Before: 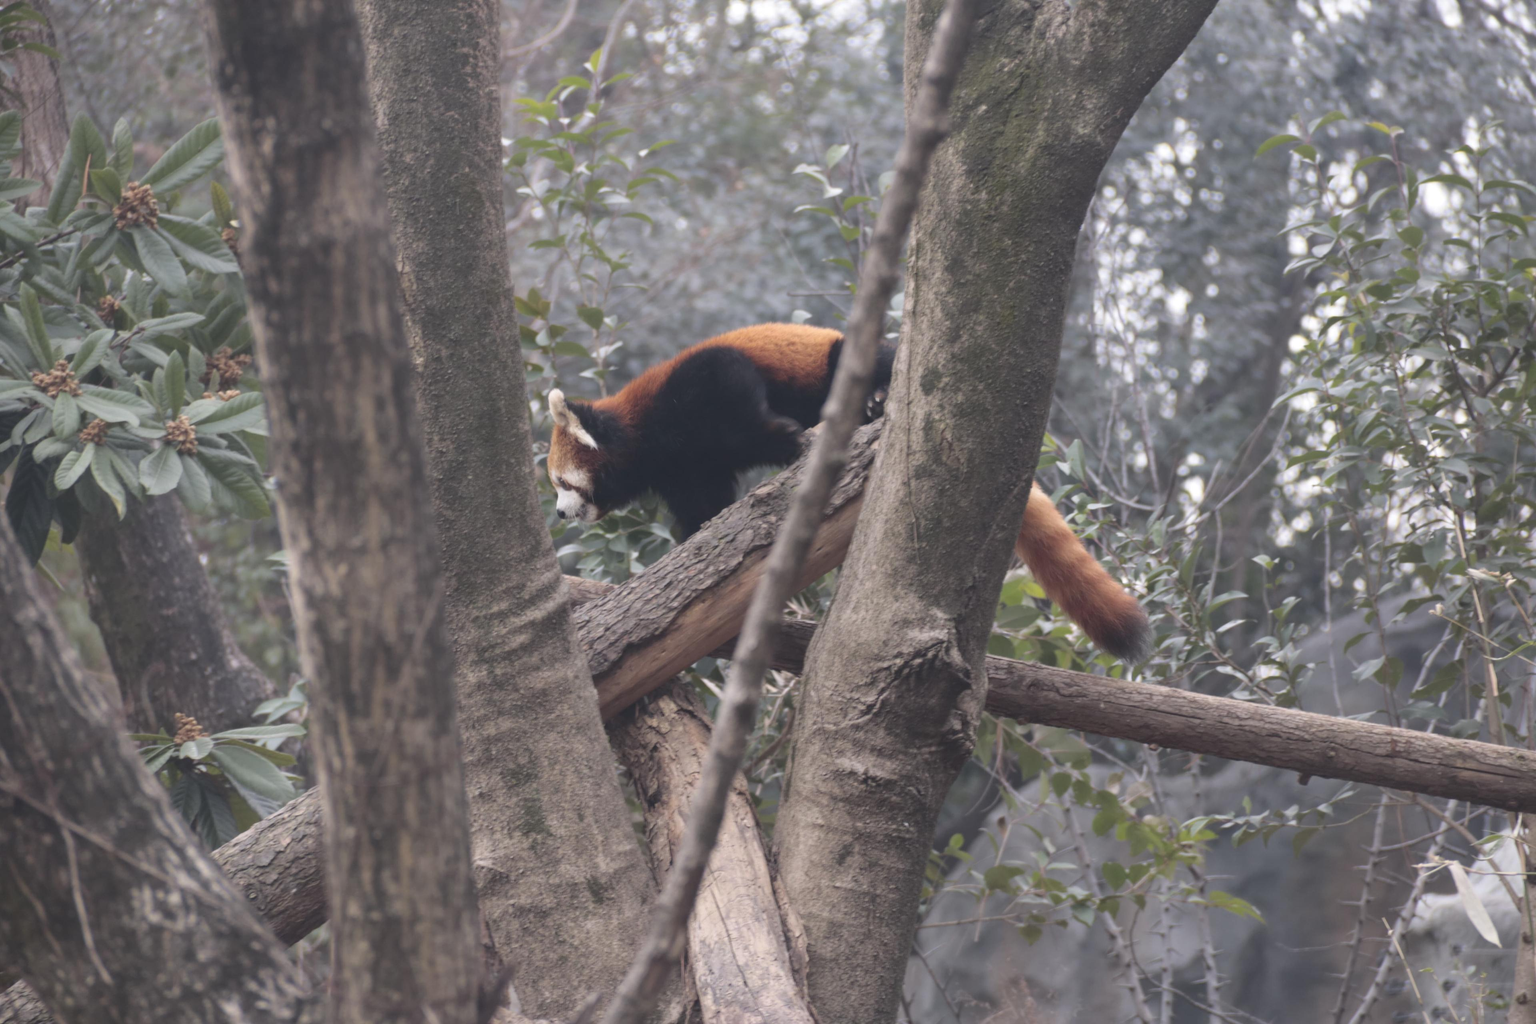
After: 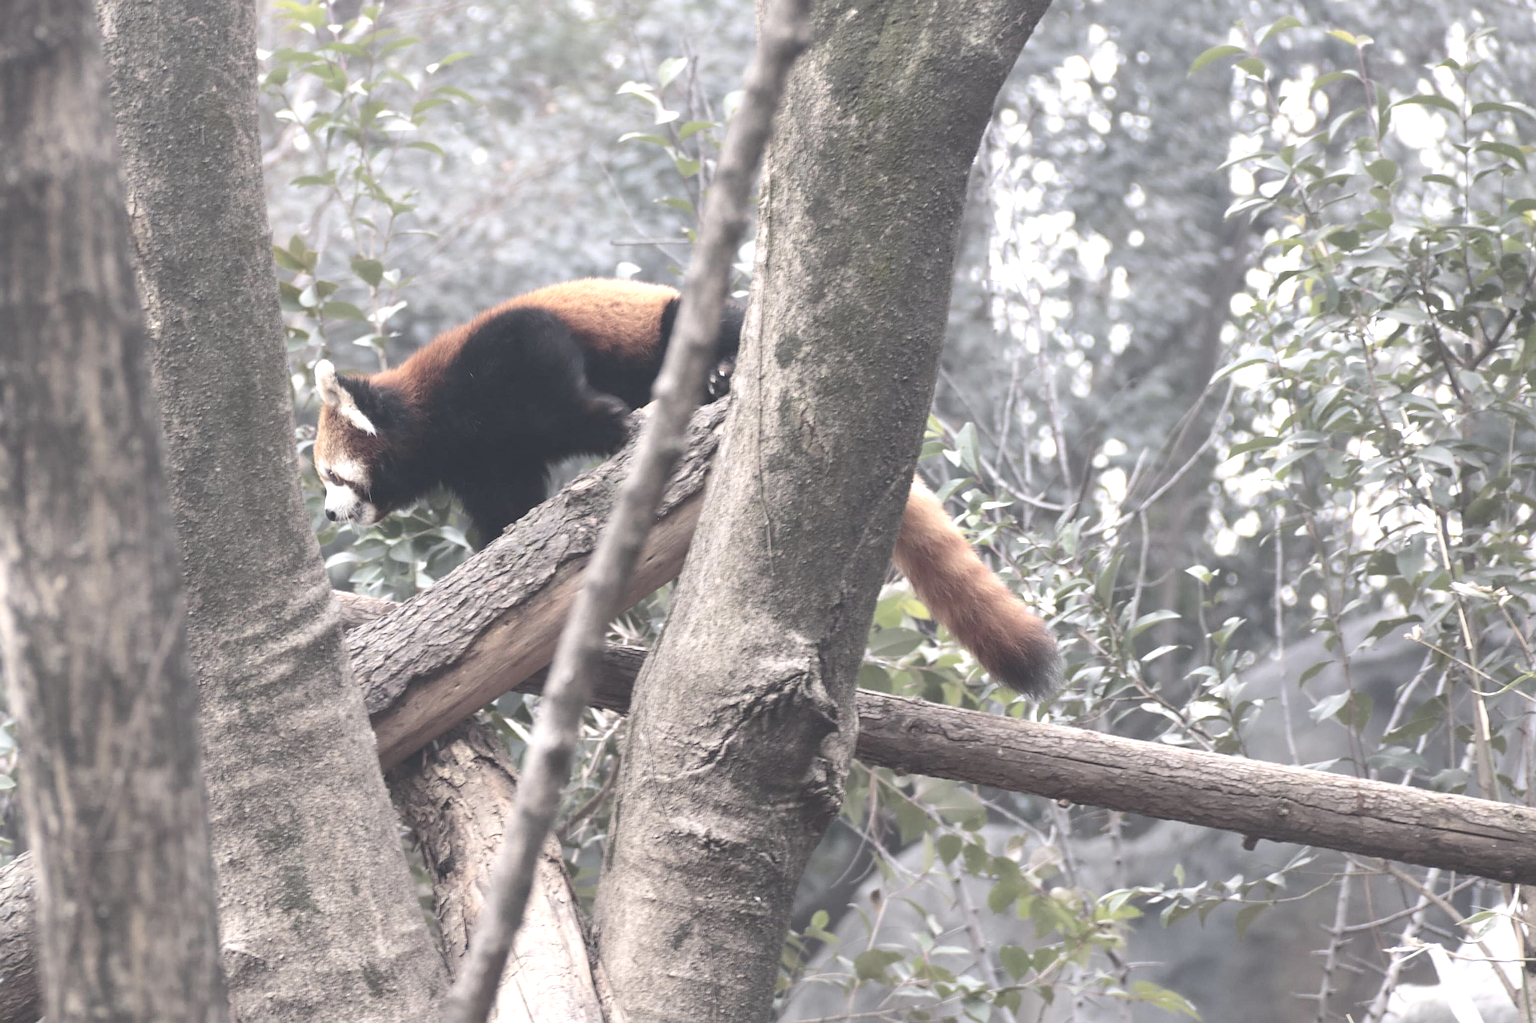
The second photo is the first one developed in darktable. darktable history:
exposure: black level correction 0, exposure 1 EV, compensate exposure bias true, compensate highlight preservation false
crop: left 19.159%, top 9.58%, bottom 9.58%
sharpen: amount 0.6
contrast brightness saturation: contrast 0.1, saturation -0.36
